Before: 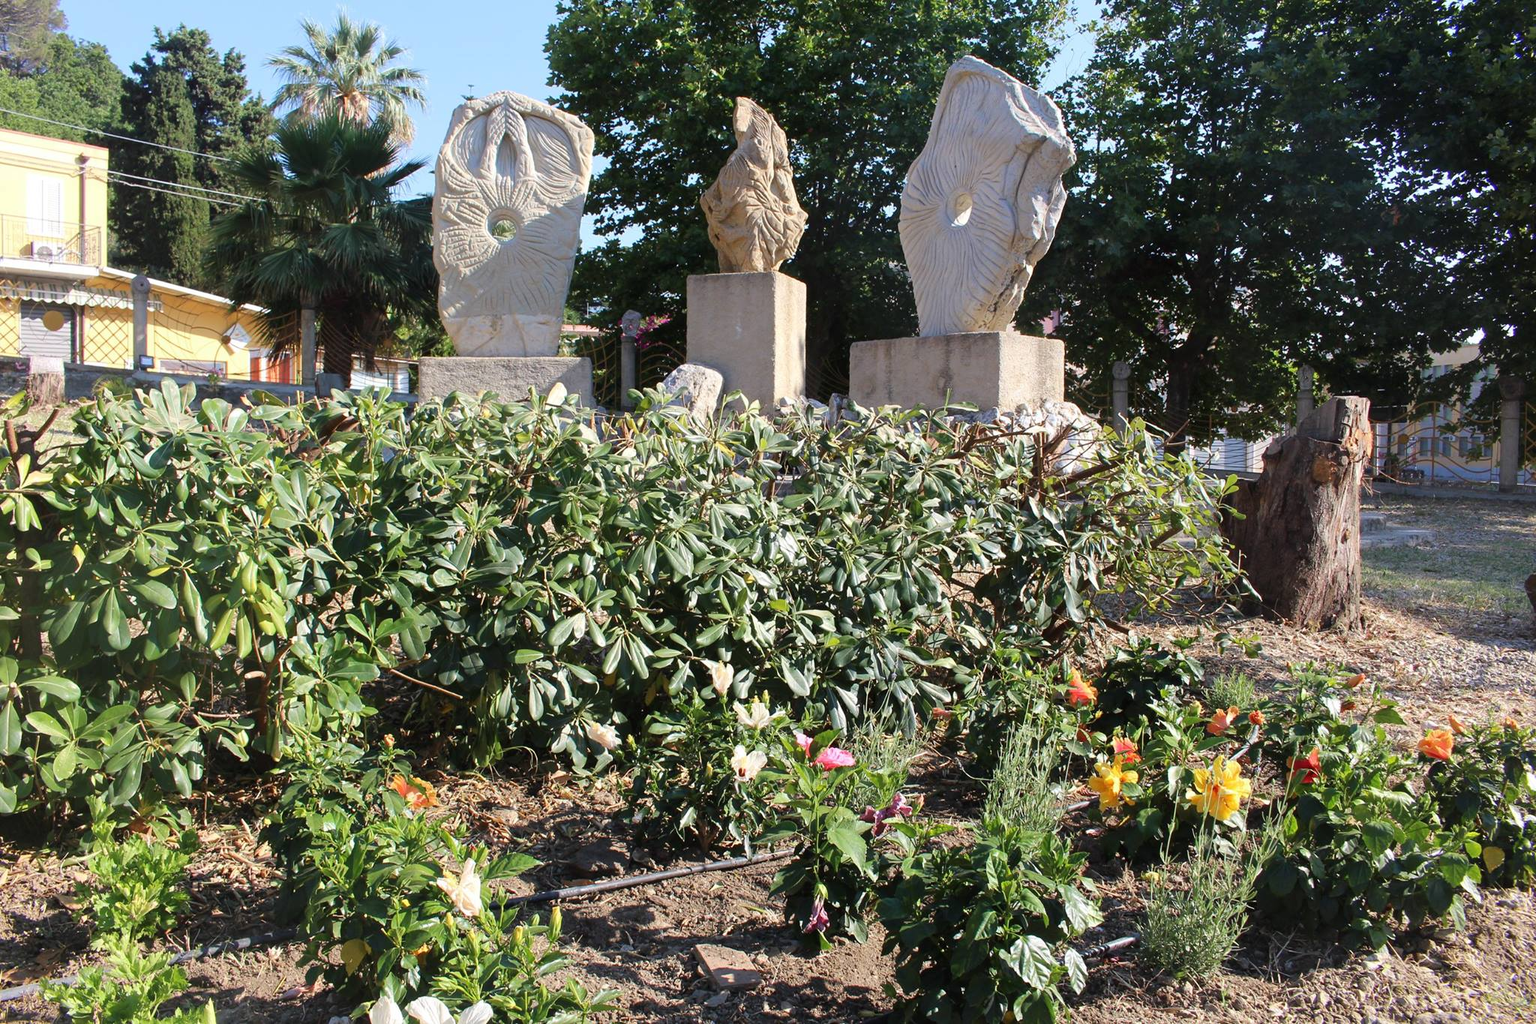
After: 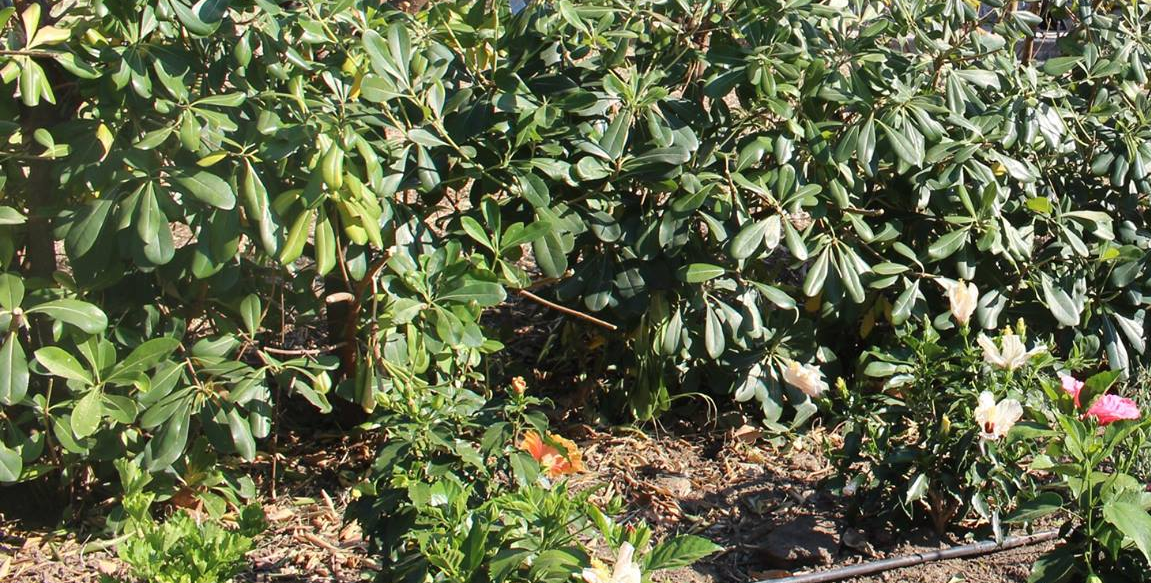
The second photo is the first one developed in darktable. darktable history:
crop: top 44.154%, right 43.753%, bottom 13.131%
